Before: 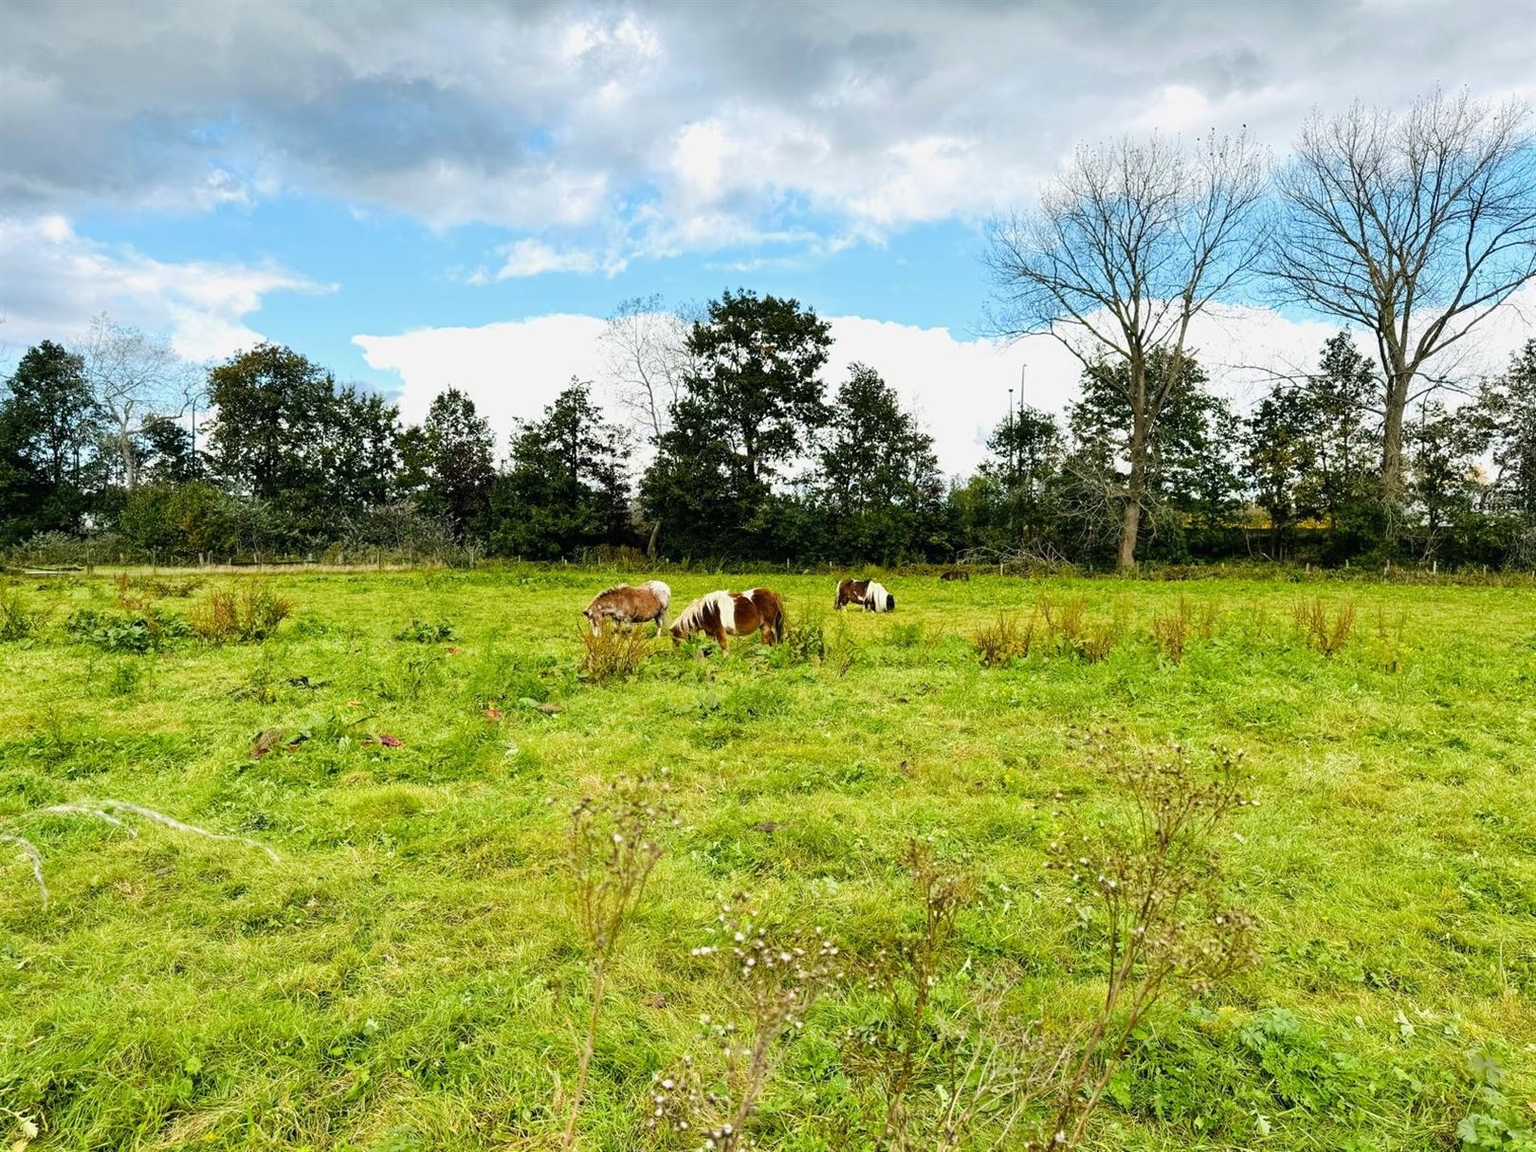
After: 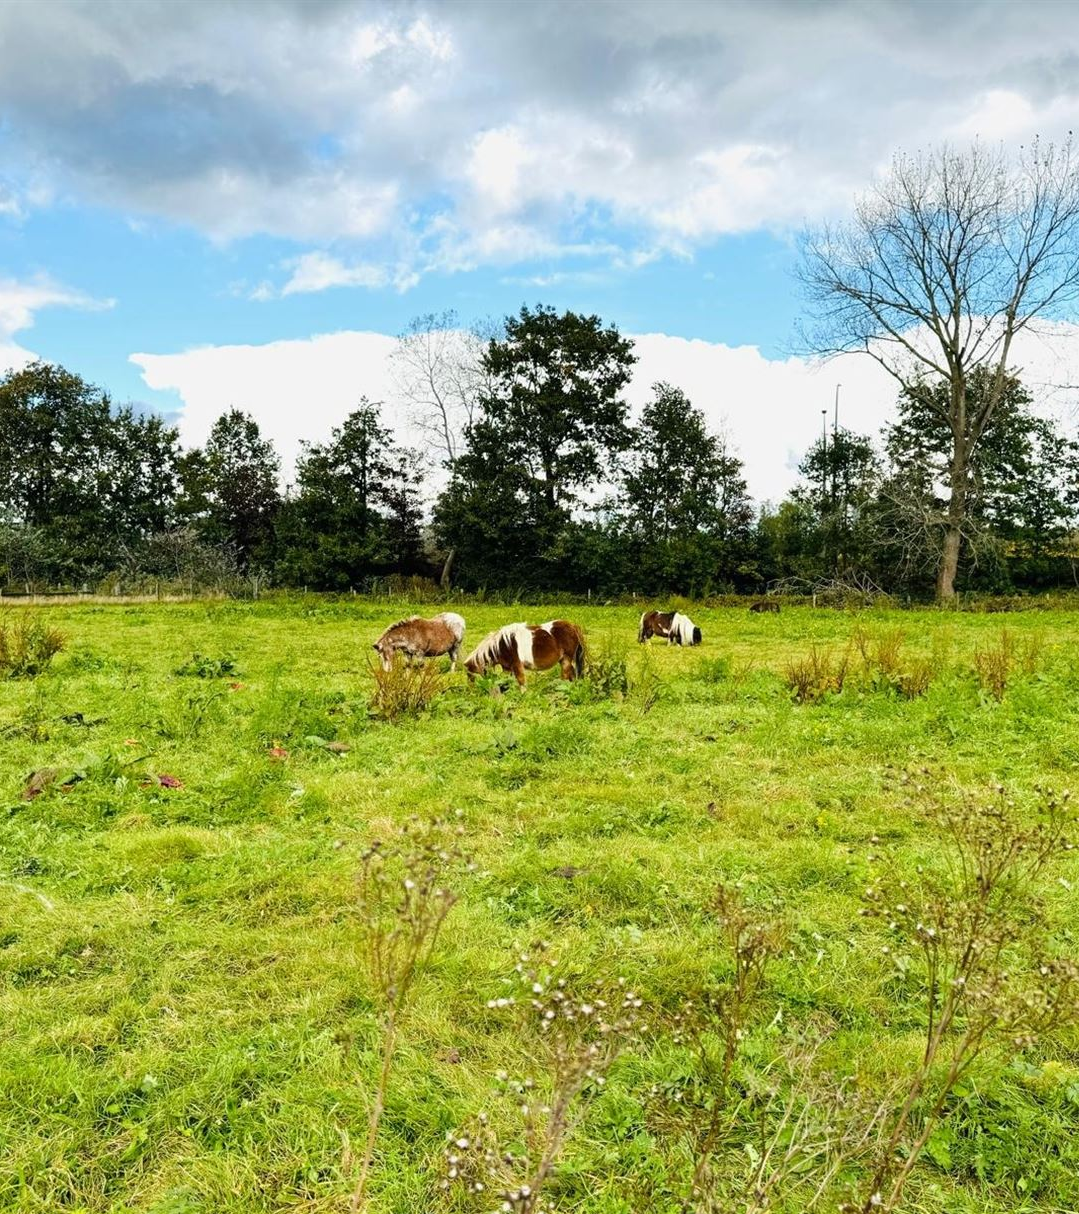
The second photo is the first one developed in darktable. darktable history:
crop and rotate: left 14.961%, right 18.387%
